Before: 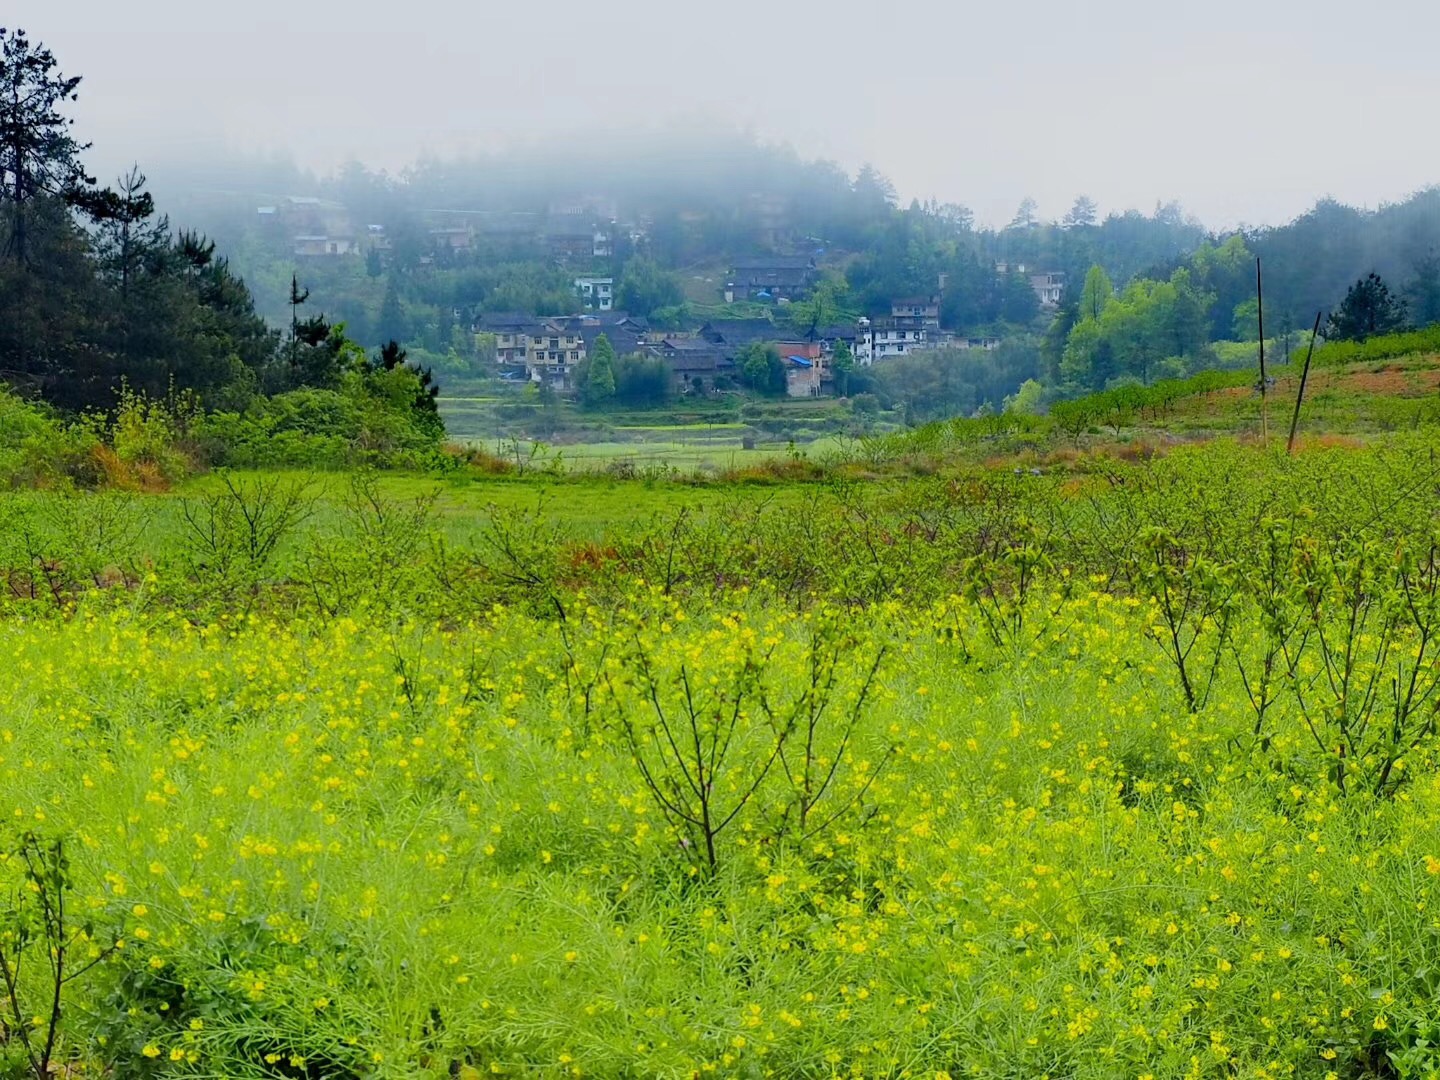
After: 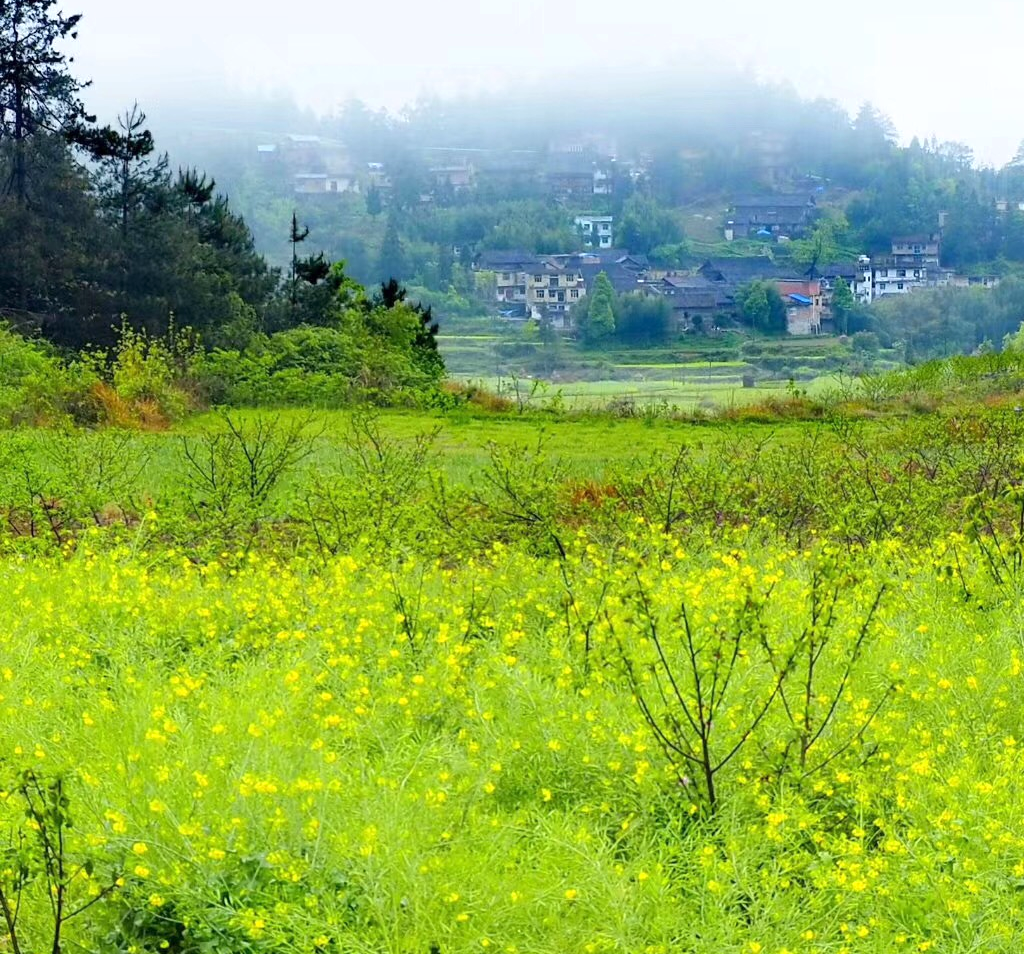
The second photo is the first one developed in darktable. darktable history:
crop: top 5.803%, right 27.864%, bottom 5.804%
exposure: exposure 0.564 EV, compensate highlight preservation false
